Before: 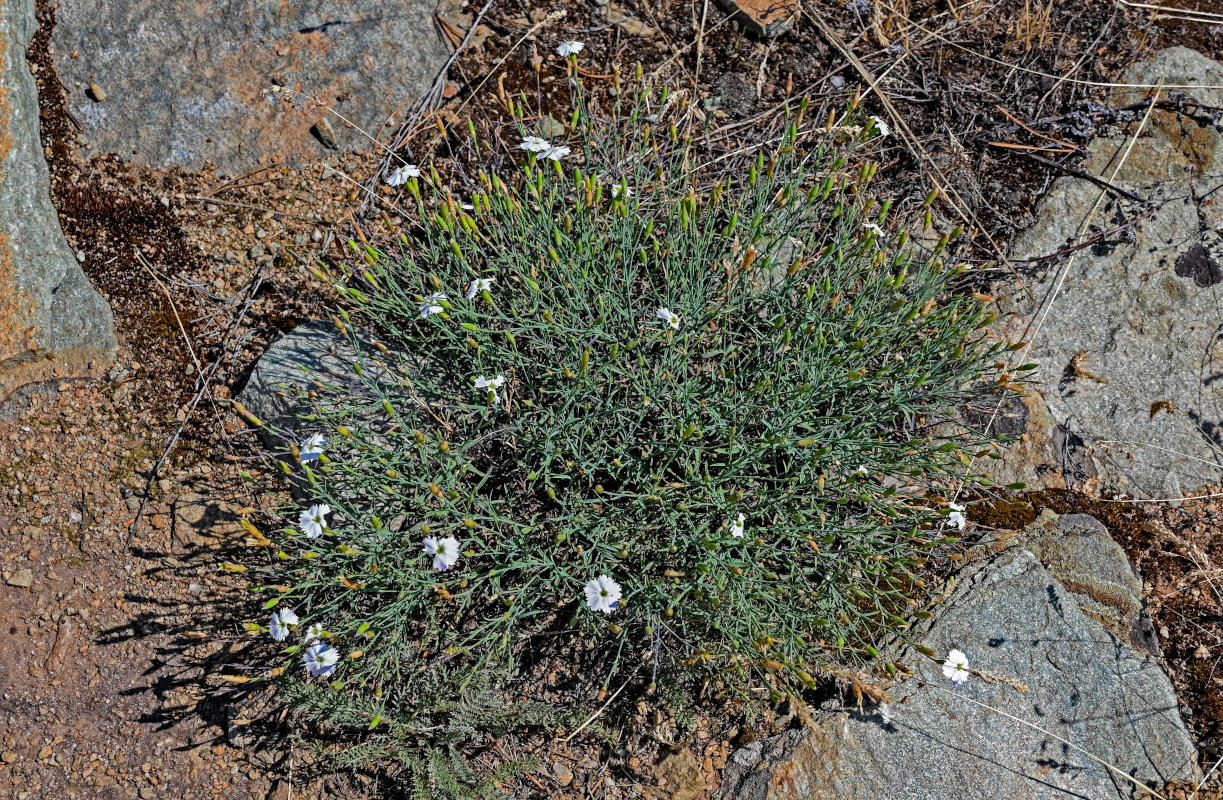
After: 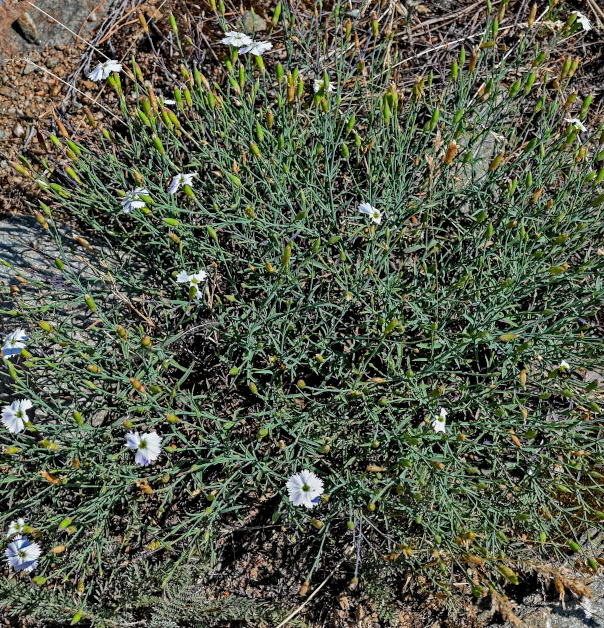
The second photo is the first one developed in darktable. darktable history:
local contrast: mode bilateral grid, contrast 20, coarseness 50, detail 120%, midtone range 0.2
crop and rotate: angle 0.02°, left 24.353%, top 13.219%, right 26.156%, bottom 8.224%
